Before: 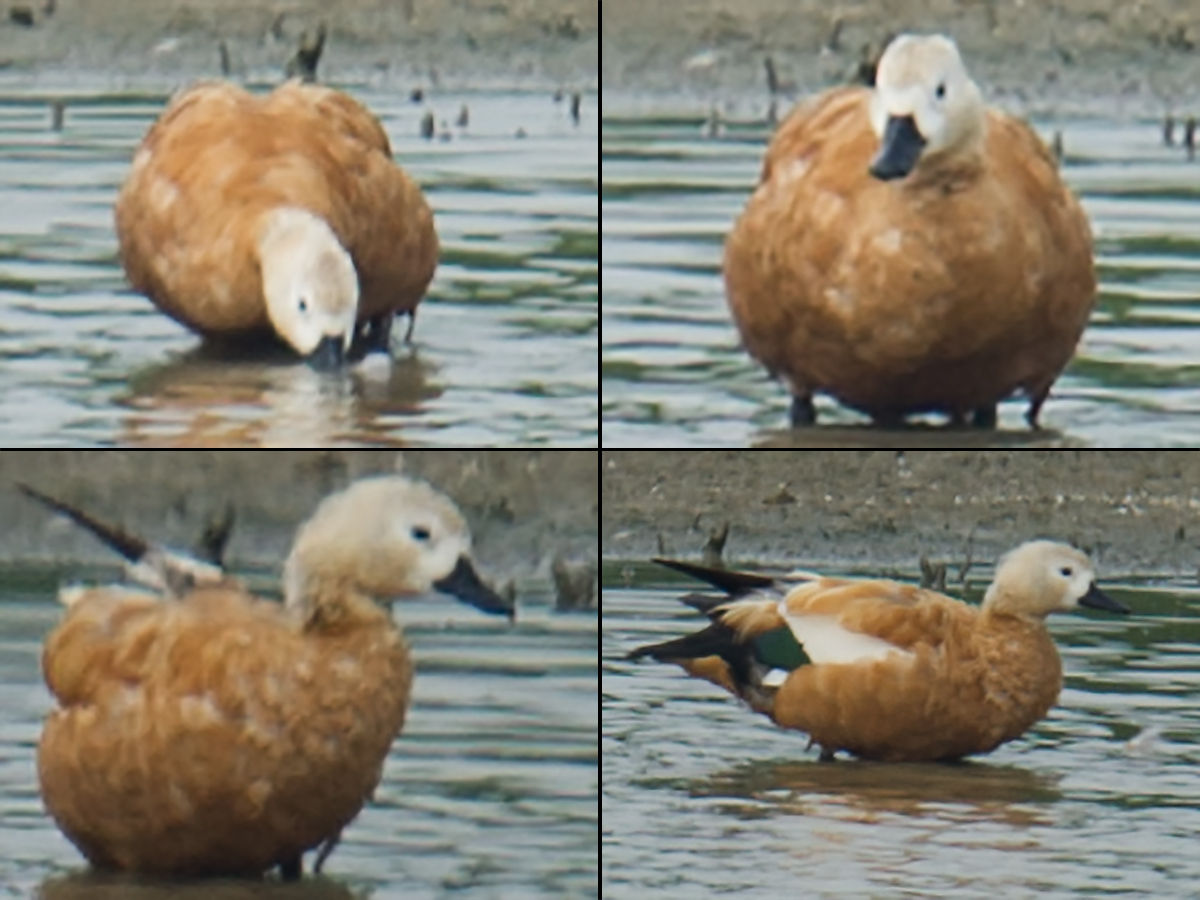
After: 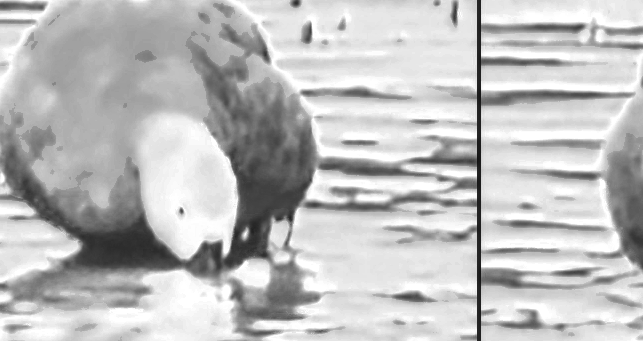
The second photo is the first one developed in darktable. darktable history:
crop: left 10.152%, top 10.574%, right 36.196%, bottom 51.463%
shadows and highlights: shadows -88.25, highlights -36.85, soften with gaussian
local contrast: on, module defaults
color zones: curves: ch0 [(0.002, 0.589) (0.107, 0.484) (0.146, 0.249) (0.217, 0.352) (0.309, 0.525) (0.39, 0.404) (0.455, 0.169) (0.597, 0.055) (0.724, 0.212) (0.775, 0.691) (0.869, 0.571) (1, 0.587)]; ch1 [(0, 0) (0.143, 0) (0.286, 0) (0.429, 0) (0.571, 0) (0.714, 0) (0.857, 0)]
contrast brightness saturation: contrast 0.096, brightness 0.016, saturation 0.018
exposure: black level correction 0.001, exposure 1.999 EV, compensate highlight preservation false
